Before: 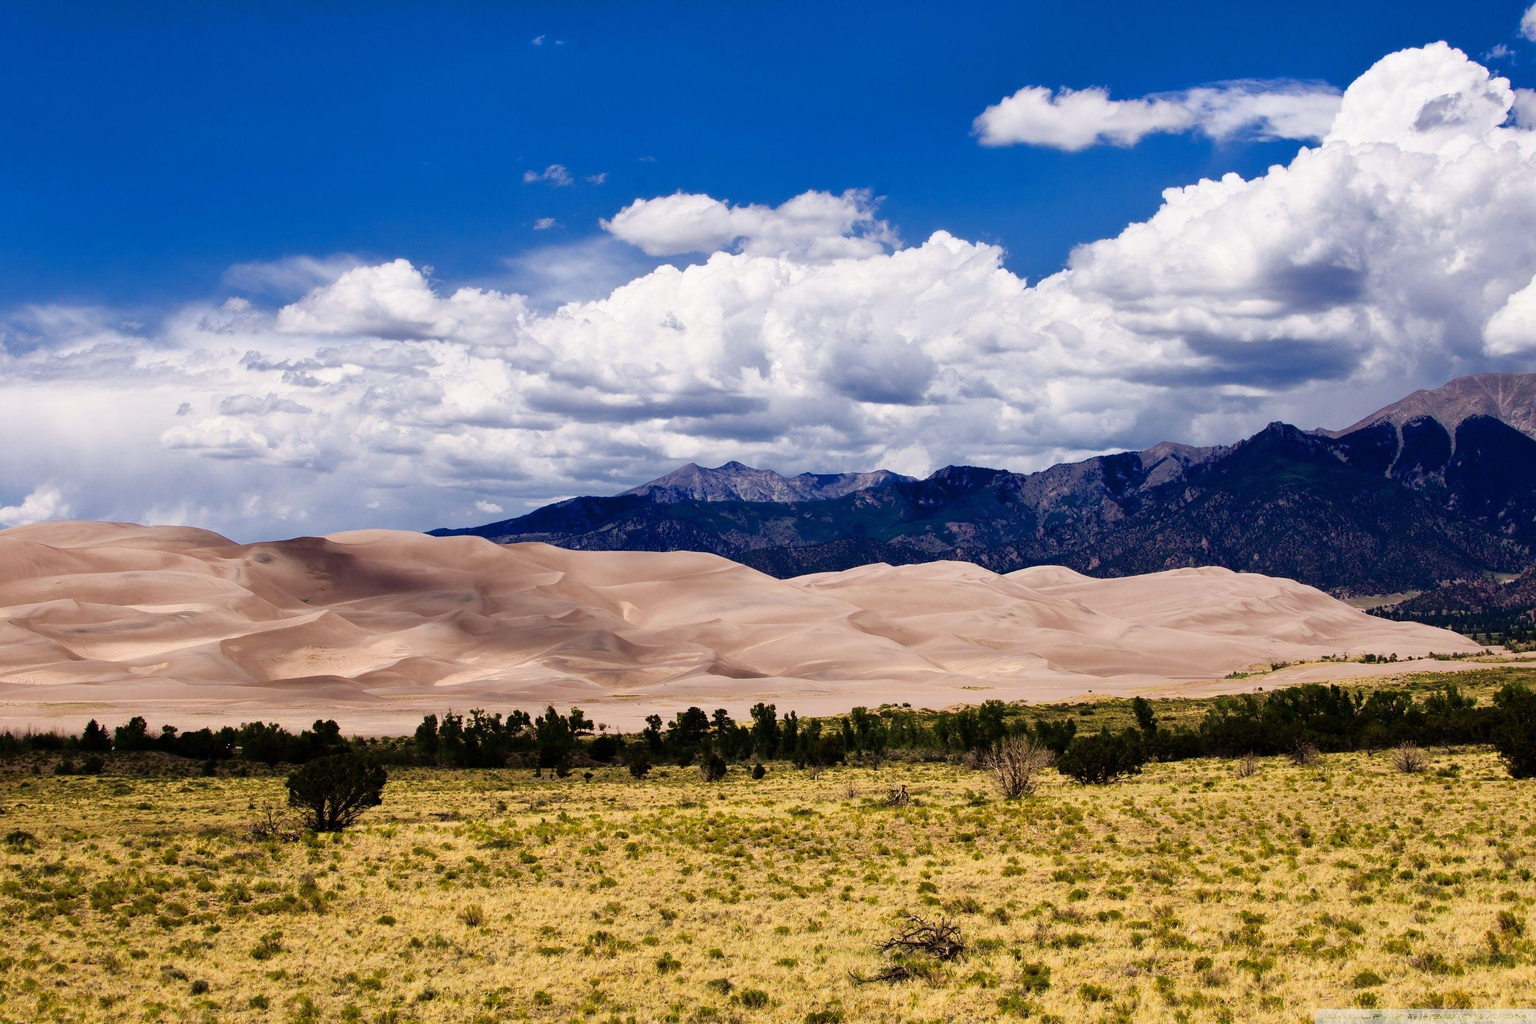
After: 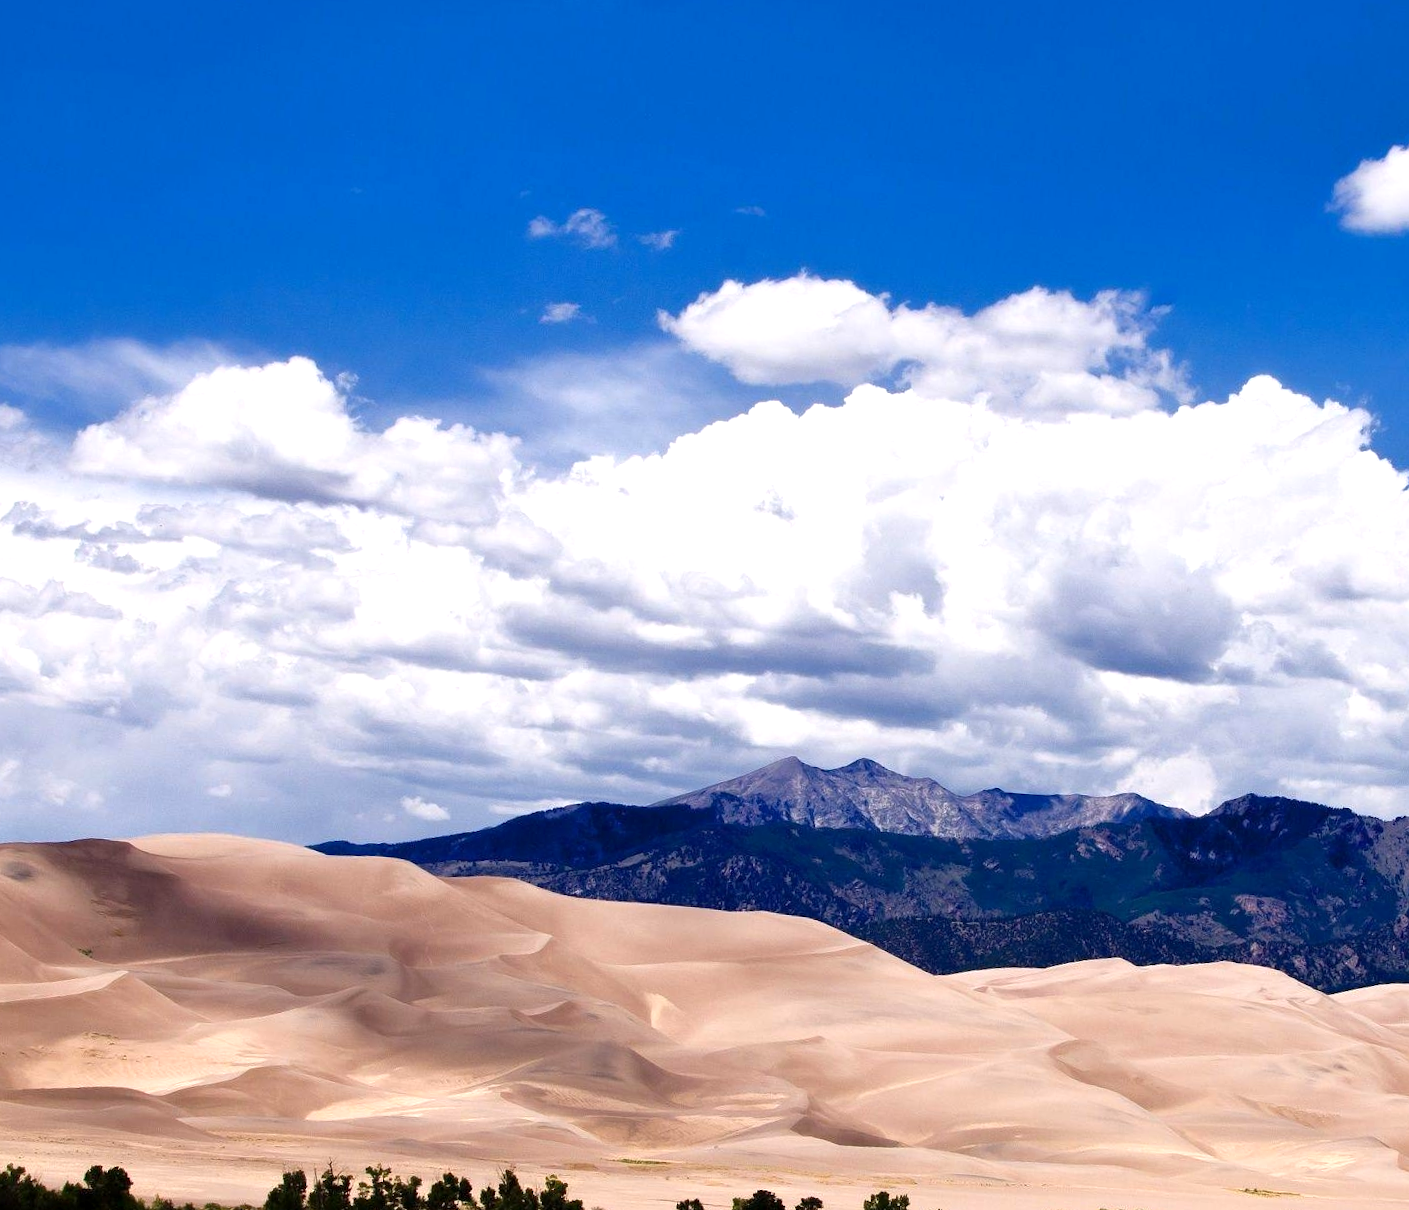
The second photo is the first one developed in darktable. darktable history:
rotate and perspective: rotation 4.1°, automatic cropping off
crop: left 17.835%, top 7.675%, right 32.881%, bottom 32.213%
exposure: black level correction 0.001, exposure 0.5 EV, compensate exposure bias true, compensate highlight preservation false
